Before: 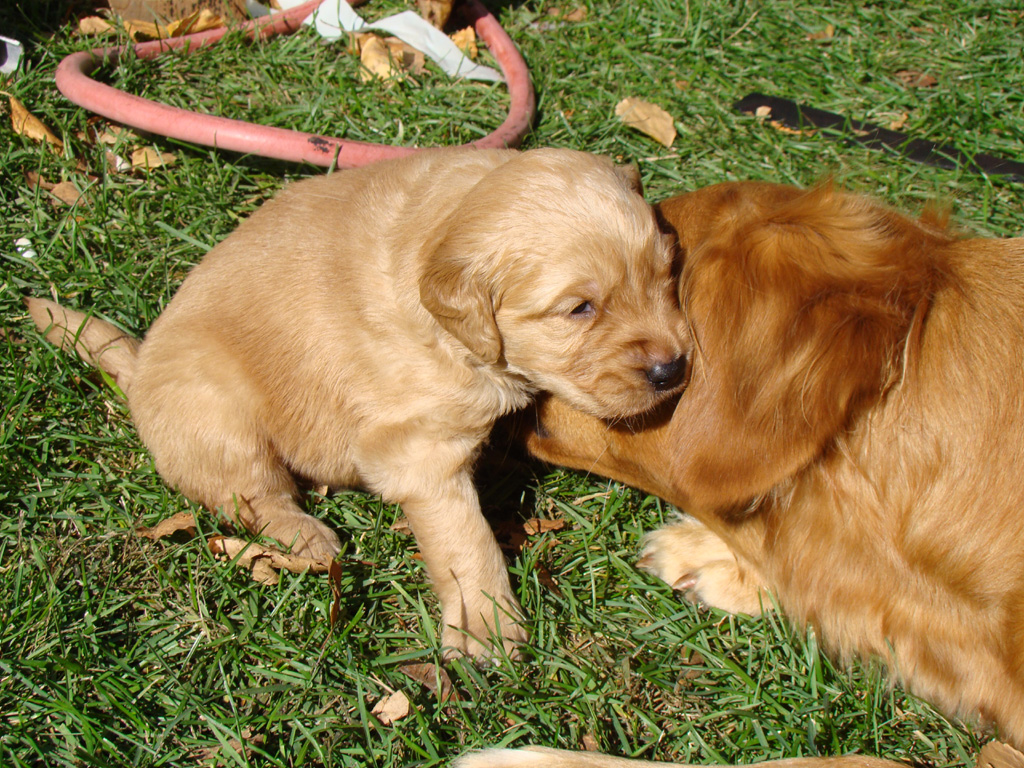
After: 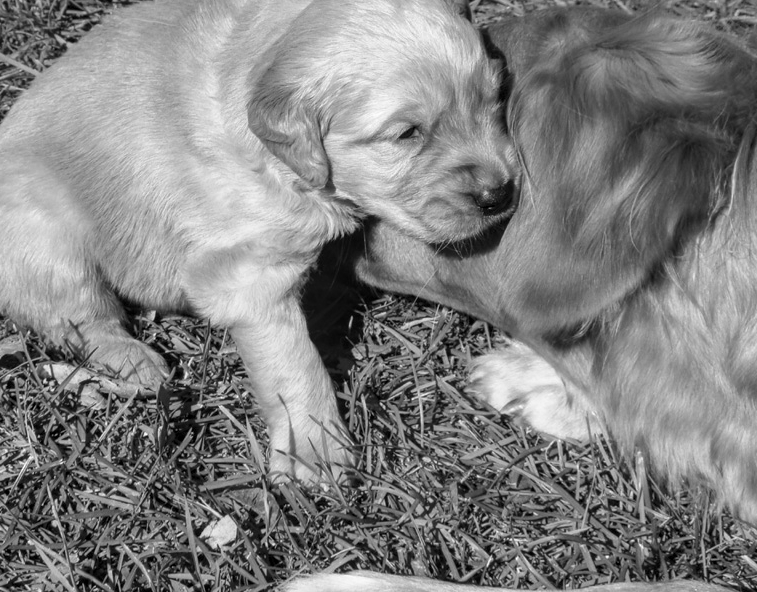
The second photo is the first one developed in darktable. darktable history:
monochrome: on, module defaults
crop: left 16.871%, top 22.857%, right 9.116%
local contrast: highlights 55%, shadows 52%, detail 130%, midtone range 0.452
